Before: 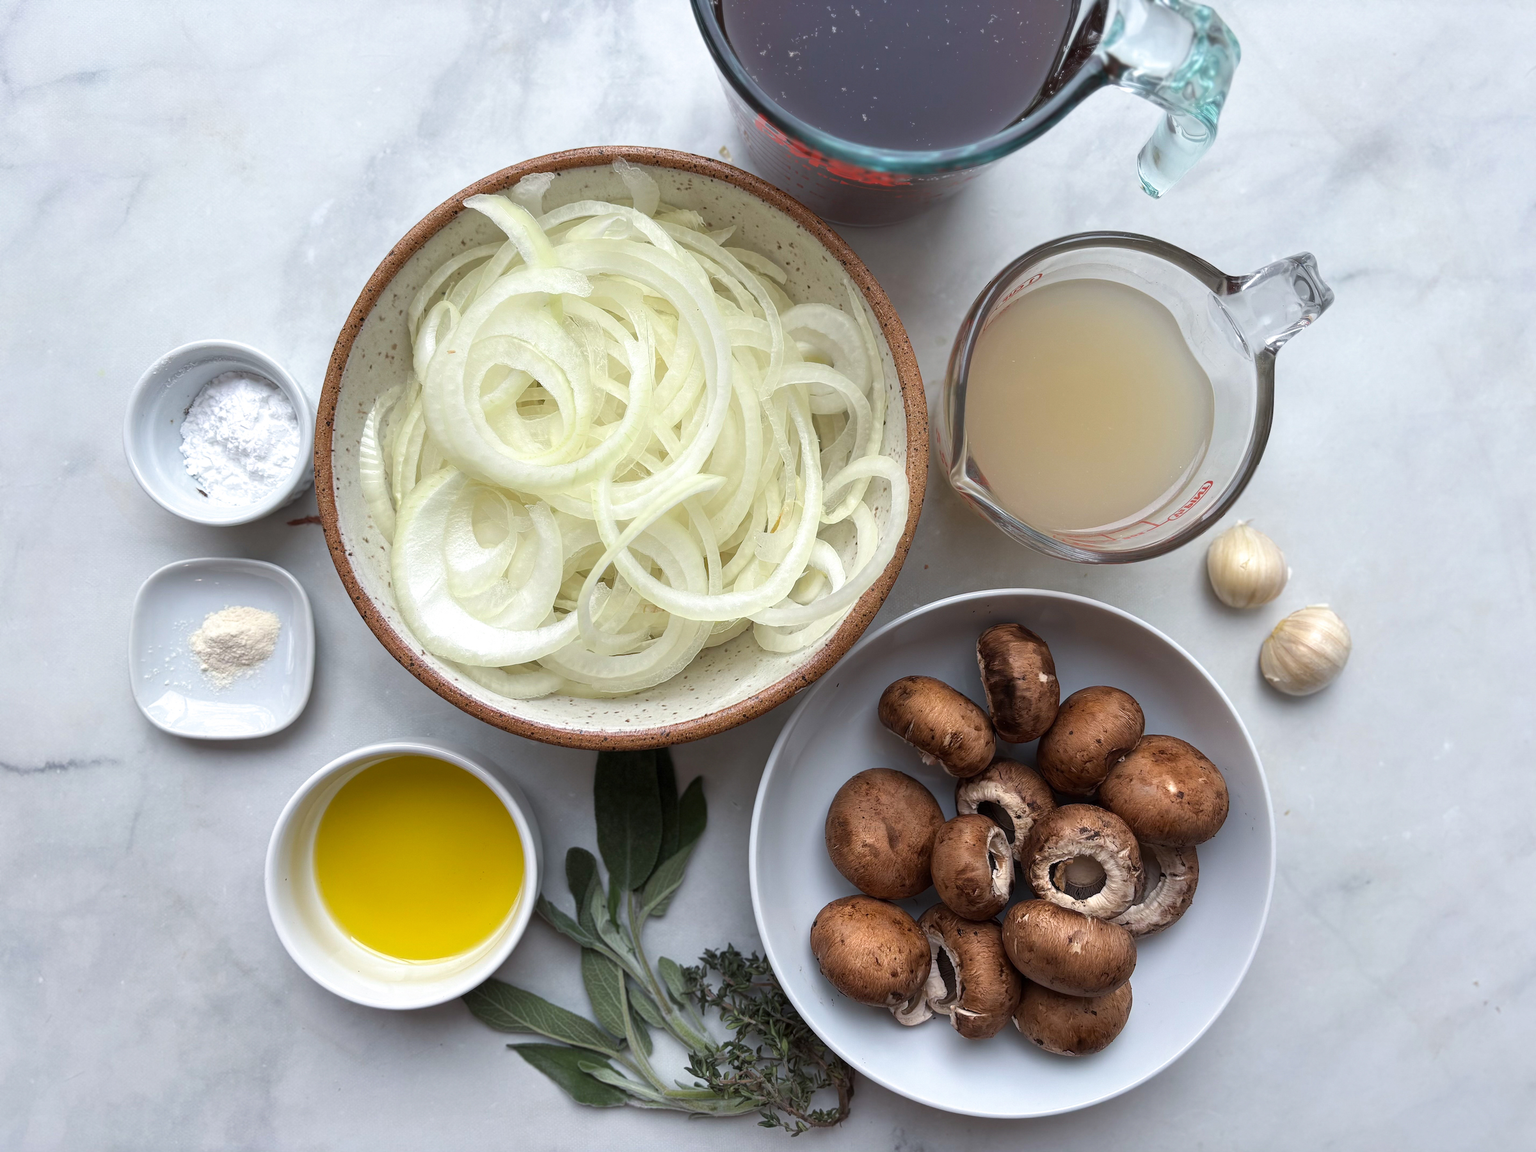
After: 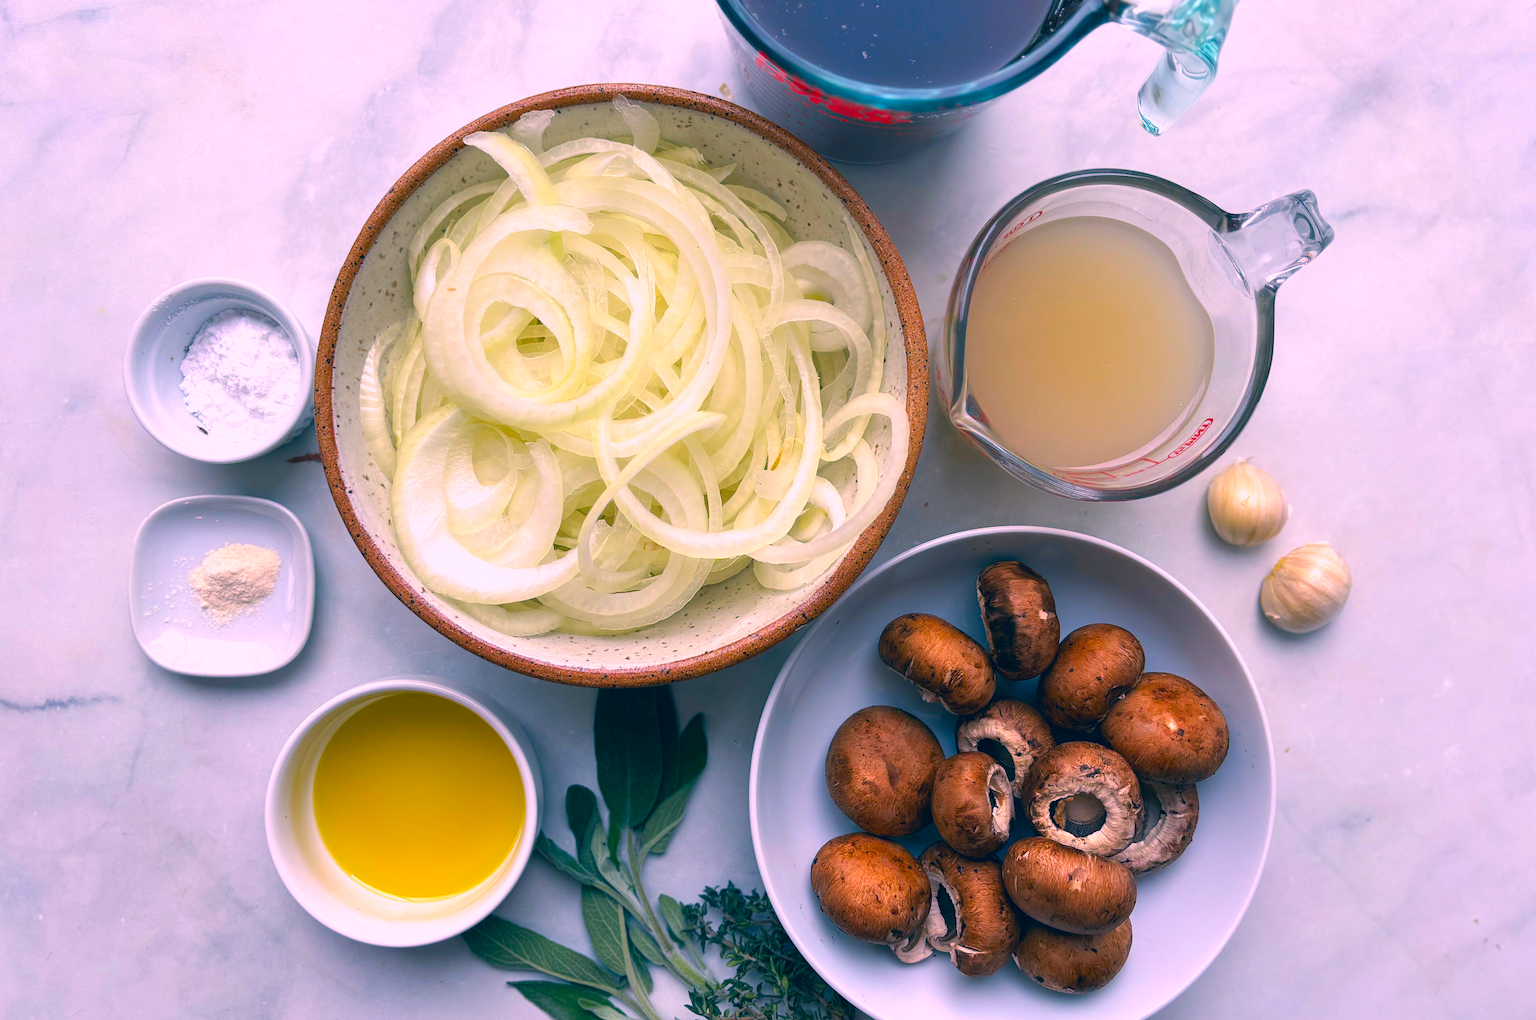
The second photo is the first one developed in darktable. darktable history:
color balance rgb: perceptual saturation grading › global saturation 25.696%
crop and rotate: top 5.493%, bottom 5.937%
color correction: highlights a* 16.26, highlights b* 0.21, shadows a* -15.31, shadows b* -14.11, saturation 1.51
